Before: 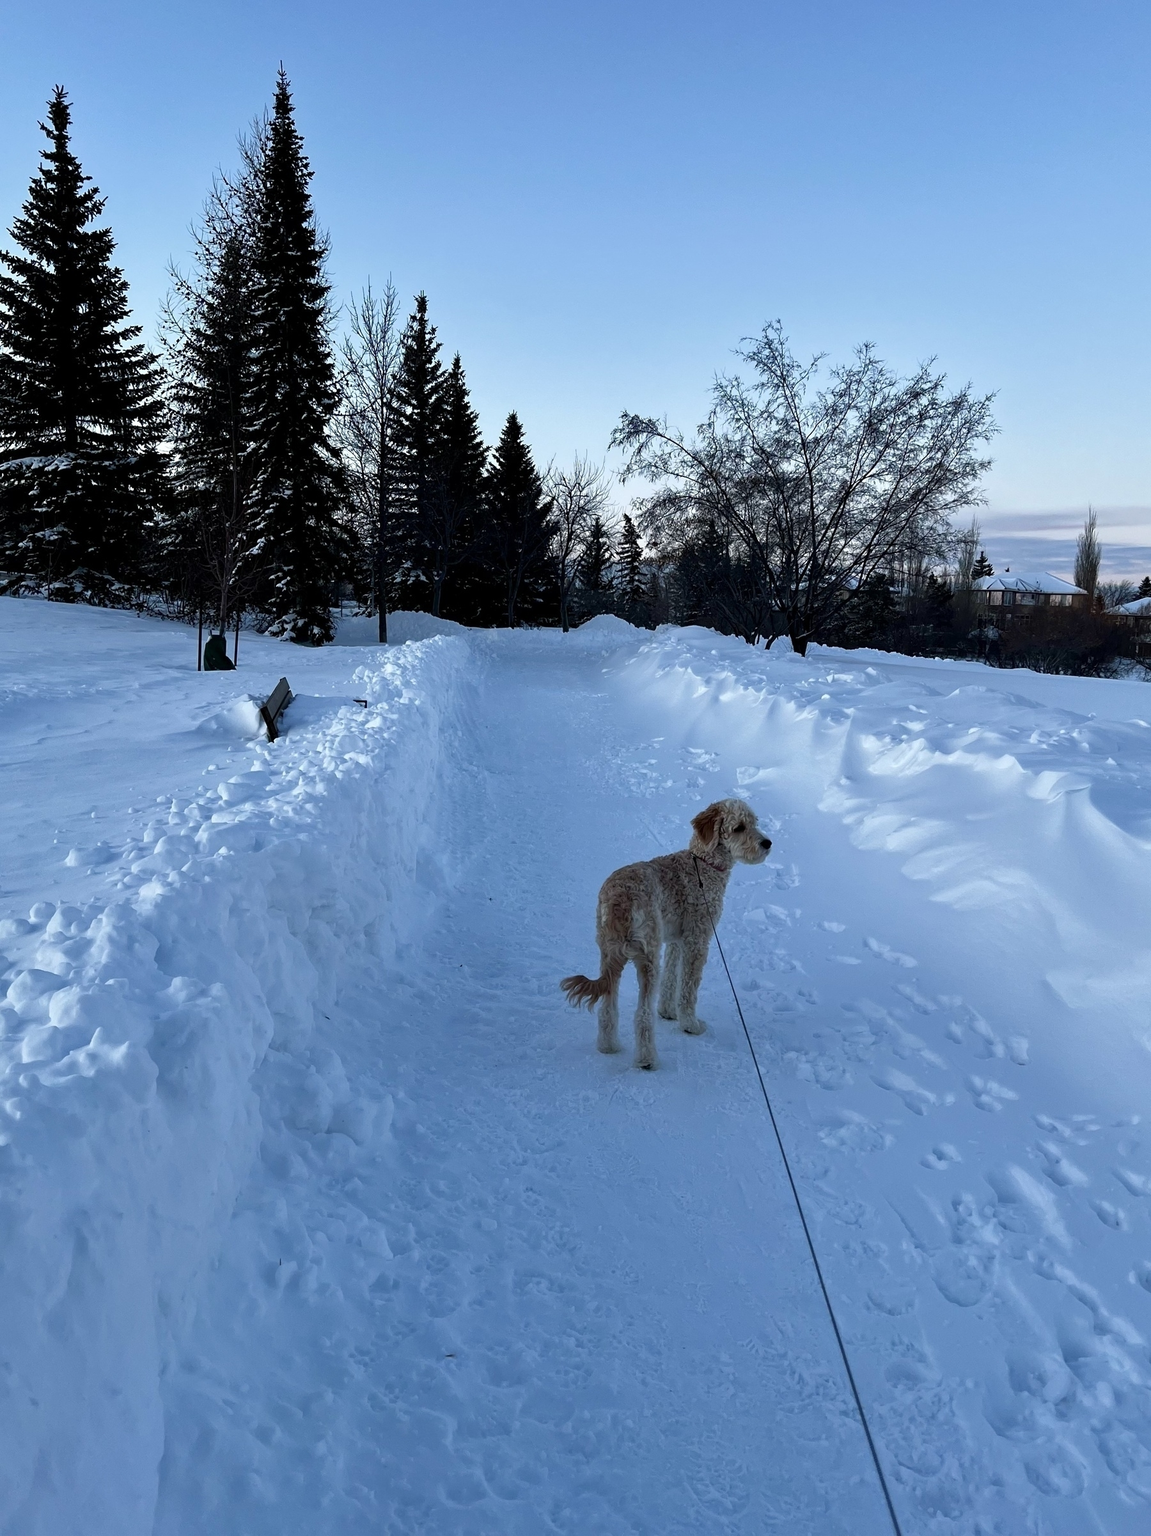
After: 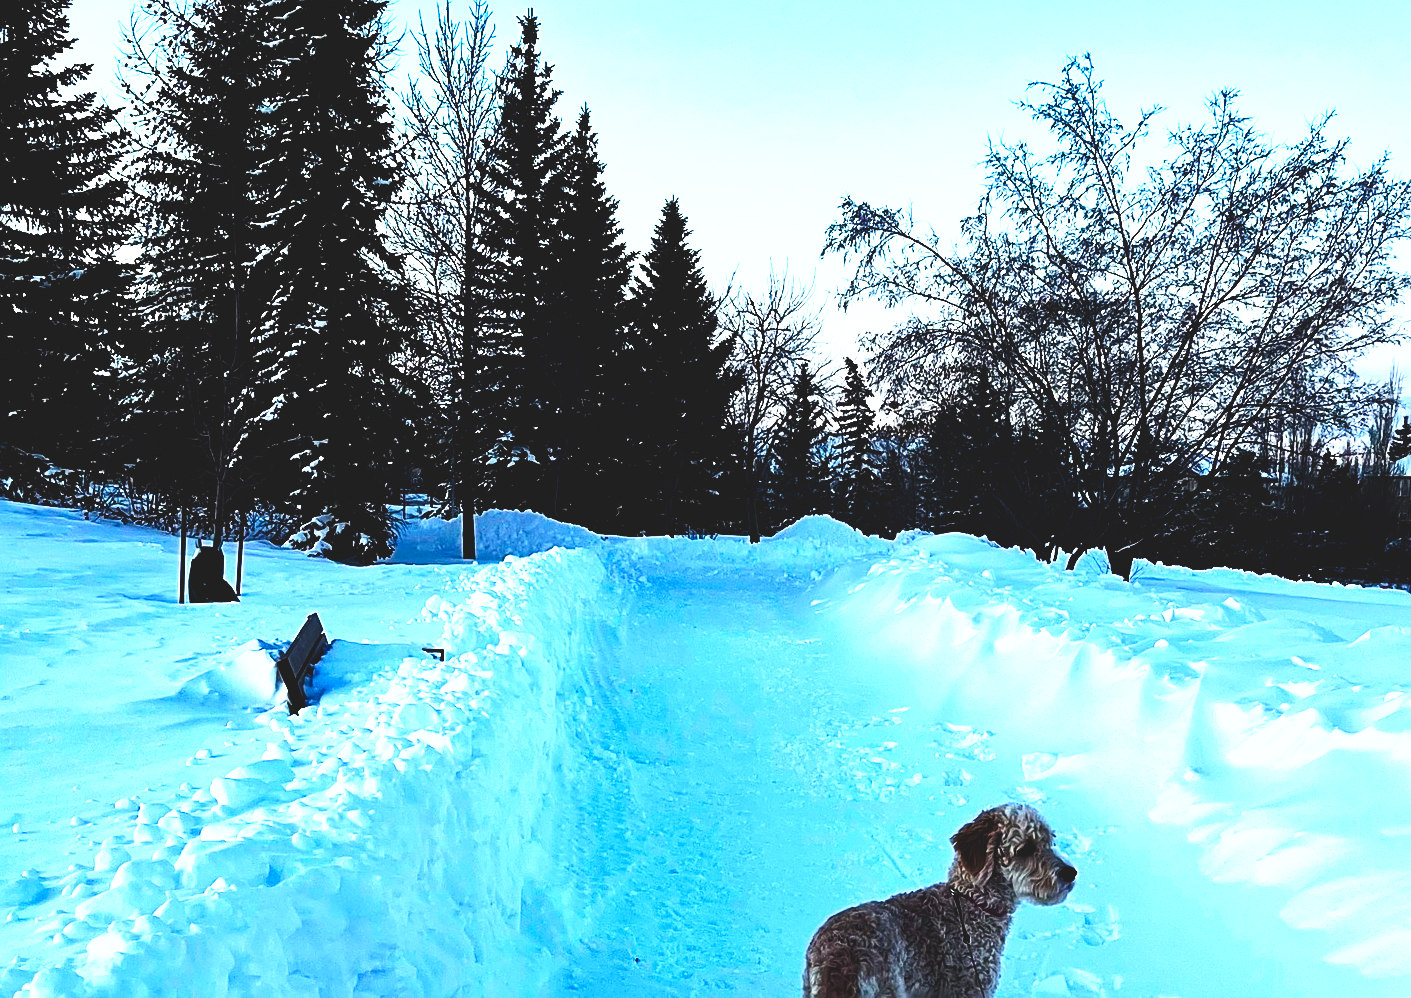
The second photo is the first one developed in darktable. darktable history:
exposure: black level correction 0.003, exposure 0.389 EV, compensate highlight preservation false
crop: left 7.253%, top 18.609%, right 14.338%, bottom 39.838%
sharpen: on, module defaults
contrast brightness saturation: contrast 0.298
base curve: curves: ch0 [(0, 0.036) (0.007, 0.037) (0.604, 0.887) (1, 1)], preserve colors none
levels: levels [0.016, 0.5, 0.996]
color balance rgb: shadows lift › chroma 3.29%, shadows lift › hue 279.16°, highlights gain › luminance 6.223%, highlights gain › chroma 1.289%, highlights gain › hue 90.66°, linear chroma grading › global chroma 9.786%, perceptual saturation grading › global saturation 16.045%, global vibrance 20%
